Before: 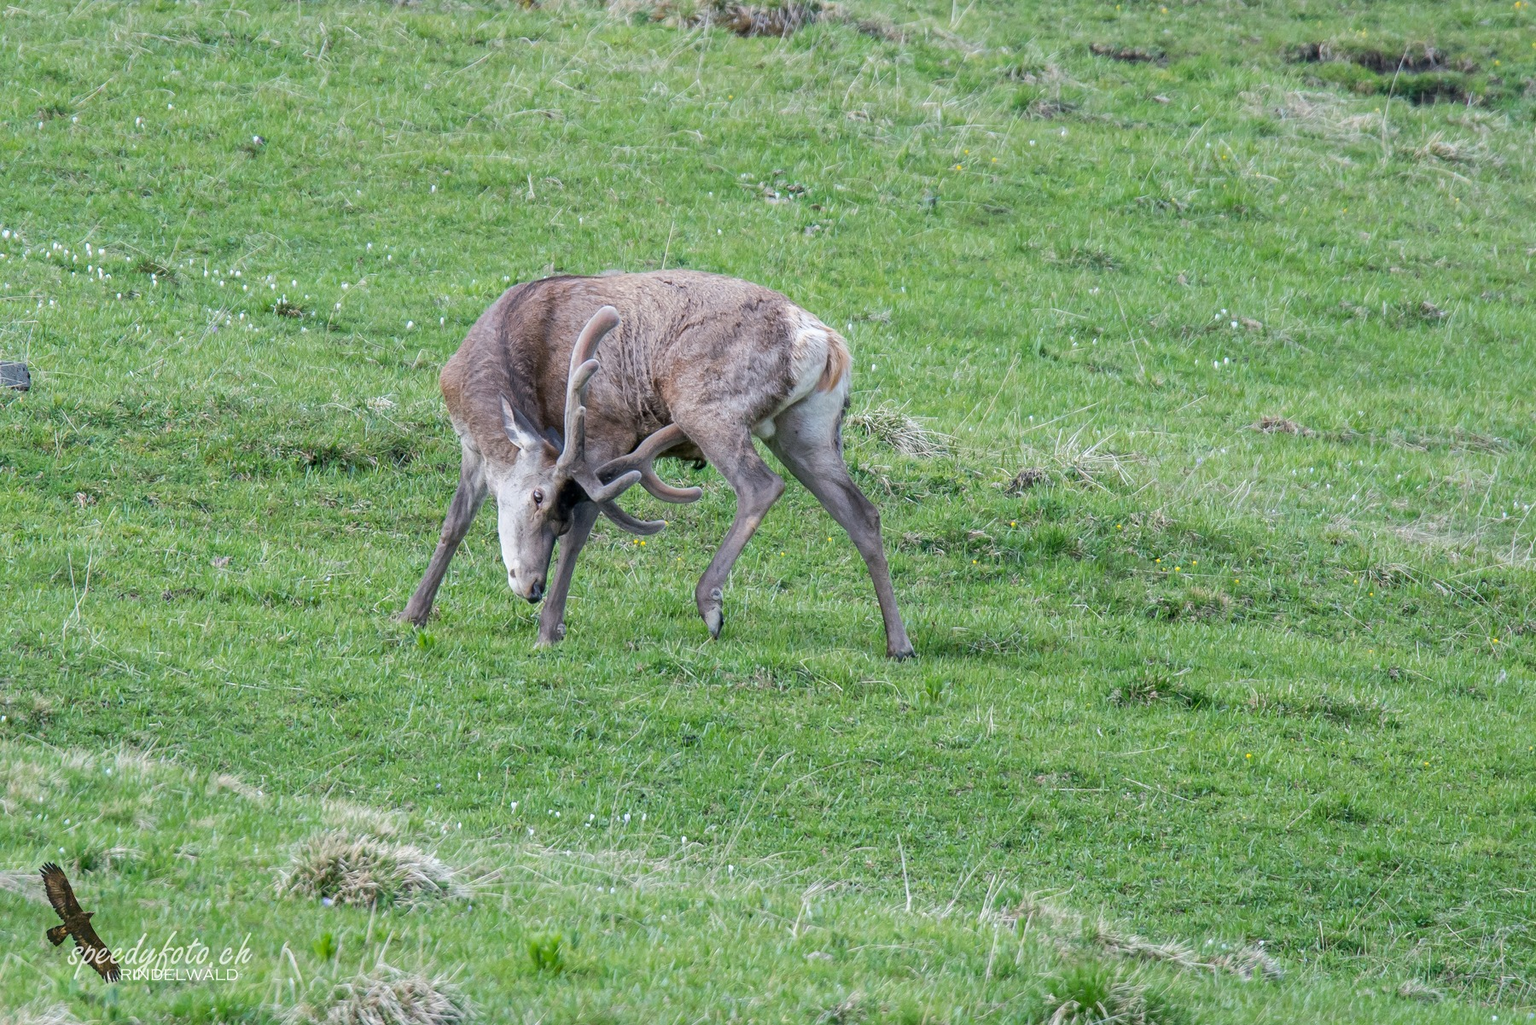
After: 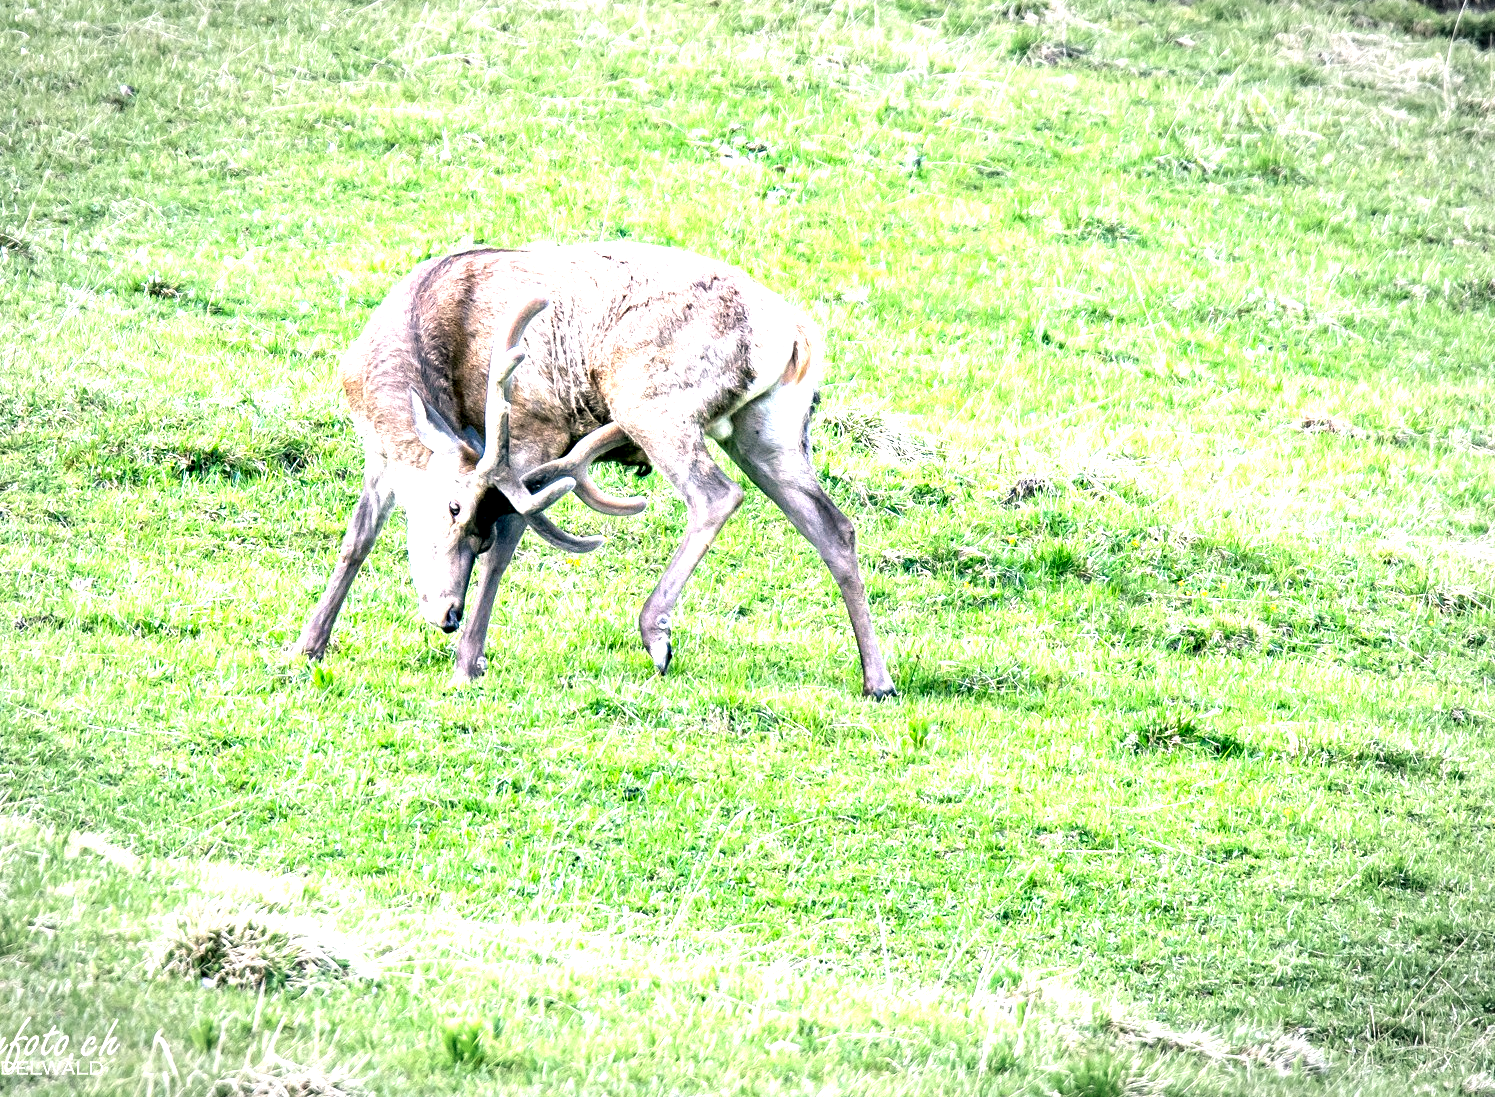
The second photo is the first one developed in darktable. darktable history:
crop: left 9.791%, top 6.222%, right 7.135%, bottom 2.431%
color correction: highlights a* -0.441, highlights b* 9.44, shadows a* -9.19, shadows b* 1.25
exposure: black level correction 0, exposure 1.921 EV, compensate exposure bias true, compensate highlight preservation false
contrast equalizer: octaves 7, y [[0.6 ×6], [0.55 ×6], [0 ×6], [0 ×6], [0 ×6]]
vignetting: fall-off start 79.25%, width/height ratio 1.329
